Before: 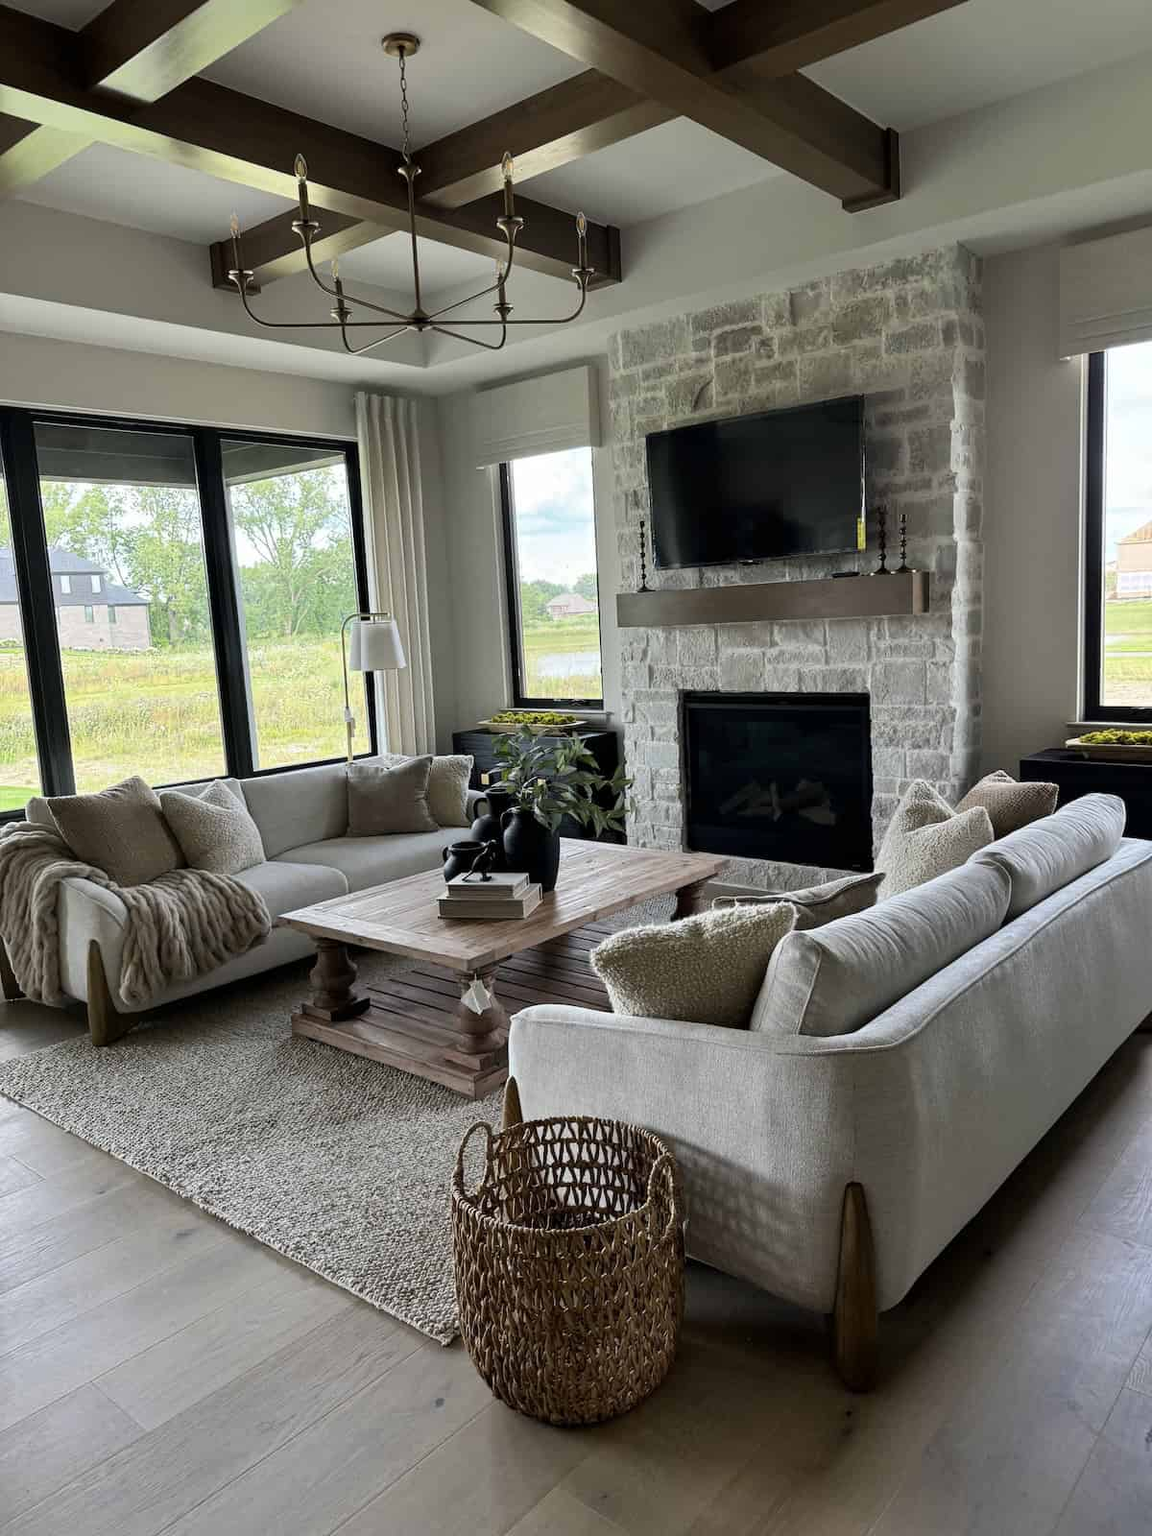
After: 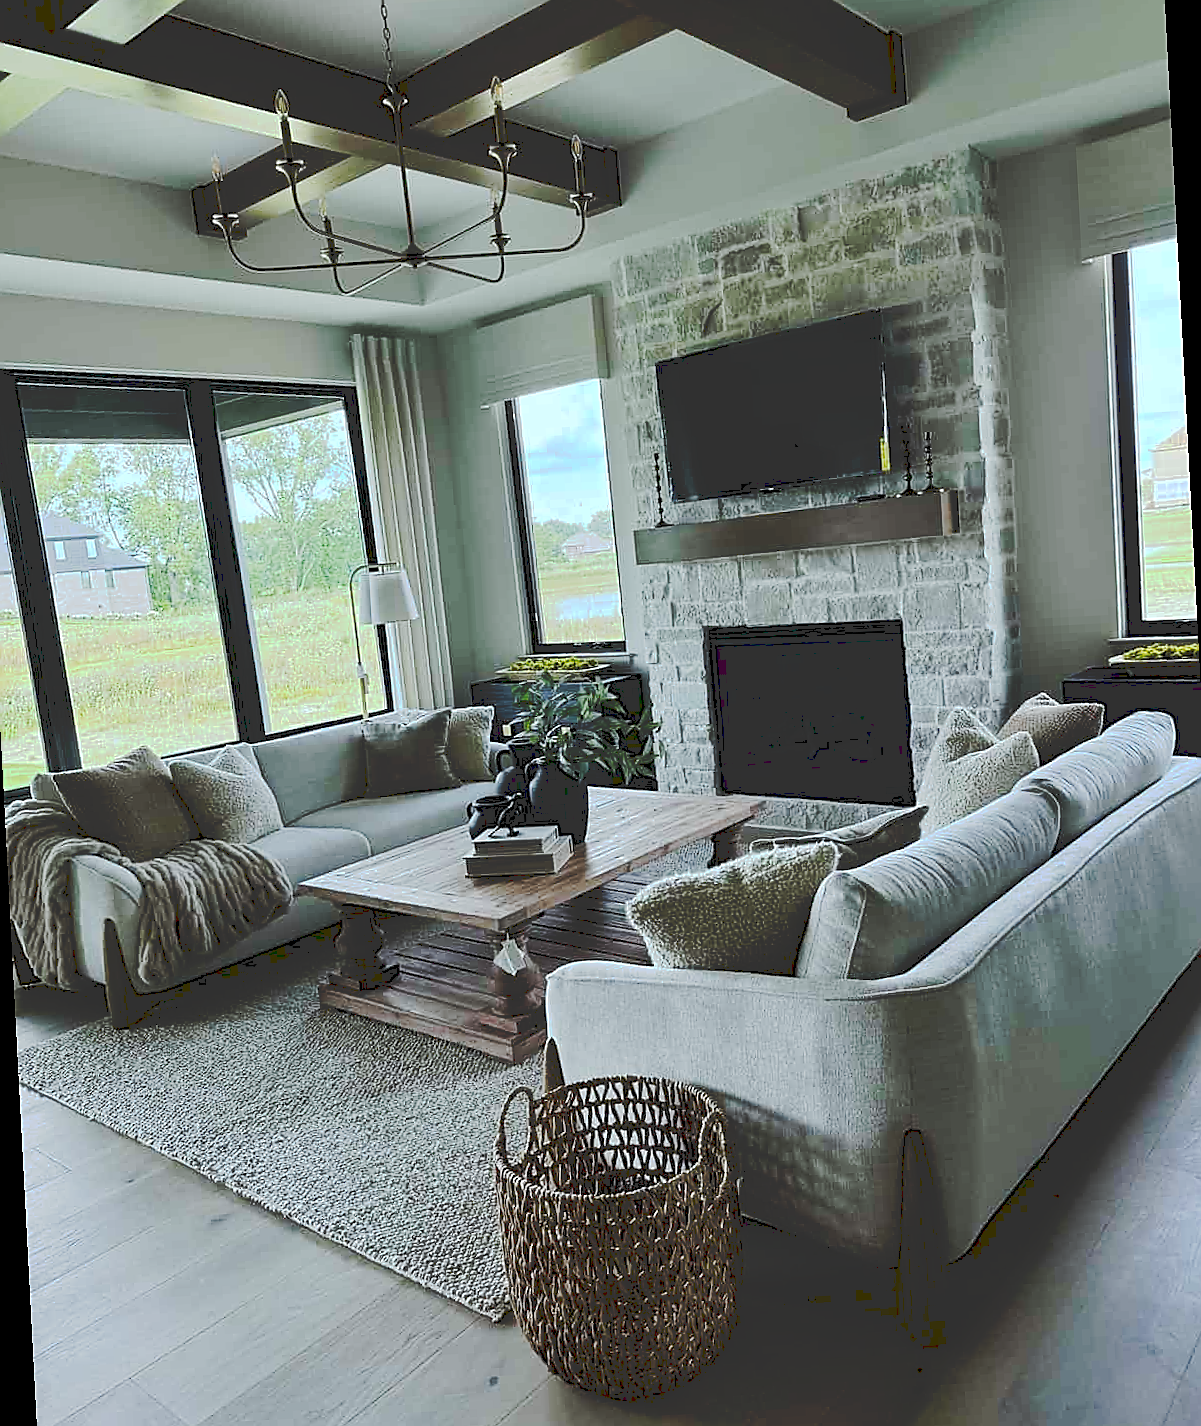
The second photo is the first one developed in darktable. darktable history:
sharpen: radius 1.4, amount 1.25, threshold 0.7
rotate and perspective: rotation -3°, crop left 0.031, crop right 0.968, crop top 0.07, crop bottom 0.93
tone curve: curves: ch0 [(0, 0) (0.003, 0.198) (0.011, 0.198) (0.025, 0.198) (0.044, 0.198) (0.069, 0.201) (0.1, 0.202) (0.136, 0.207) (0.177, 0.212) (0.224, 0.222) (0.277, 0.27) (0.335, 0.332) (0.399, 0.422) (0.468, 0.542) (0.543, 0.626) (0.623, 0.698) (0.709, 0.764) (0.801, 0.82) (0.898, 0.863) (1, 1)], preserve colors none
white balance: red 0.925, blue 1.046
